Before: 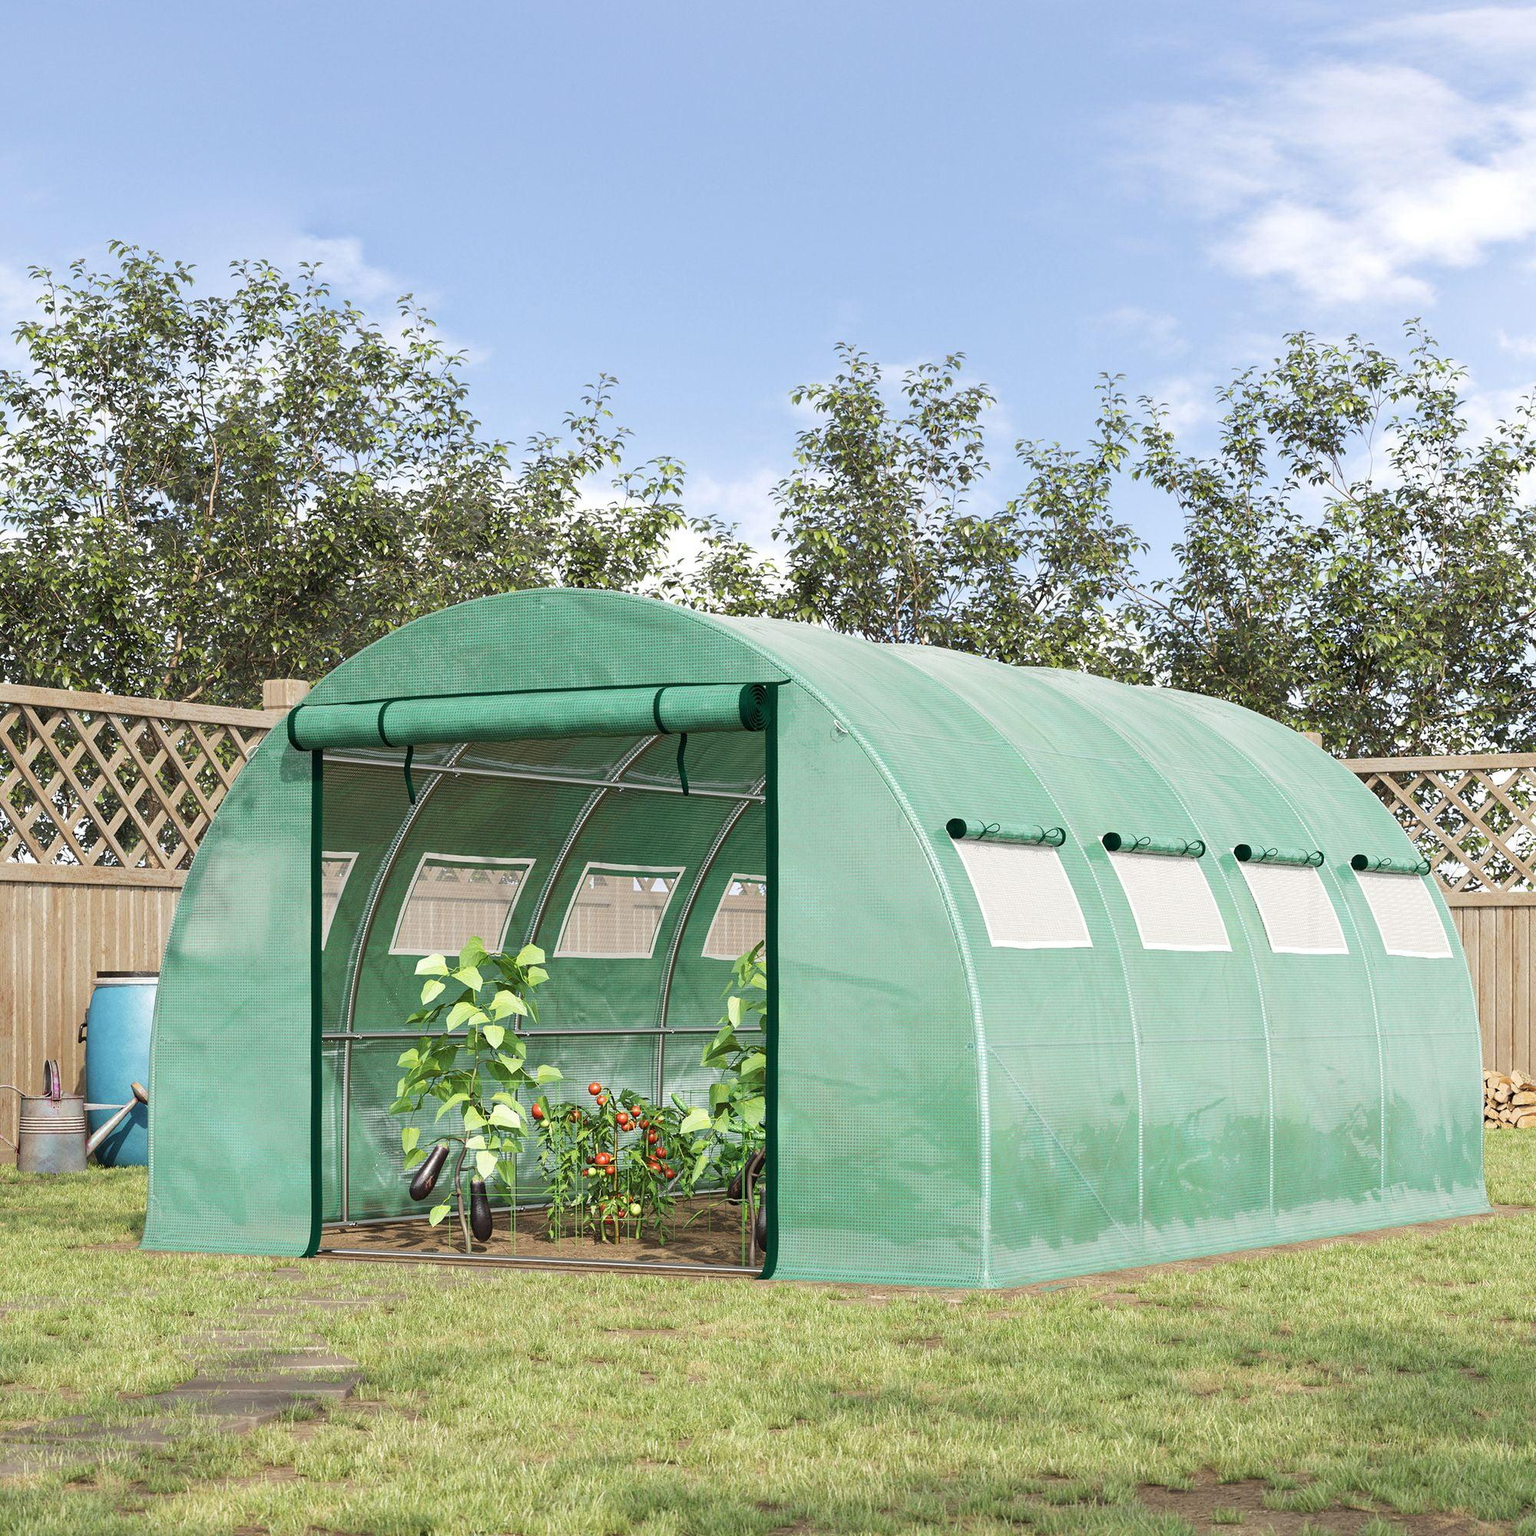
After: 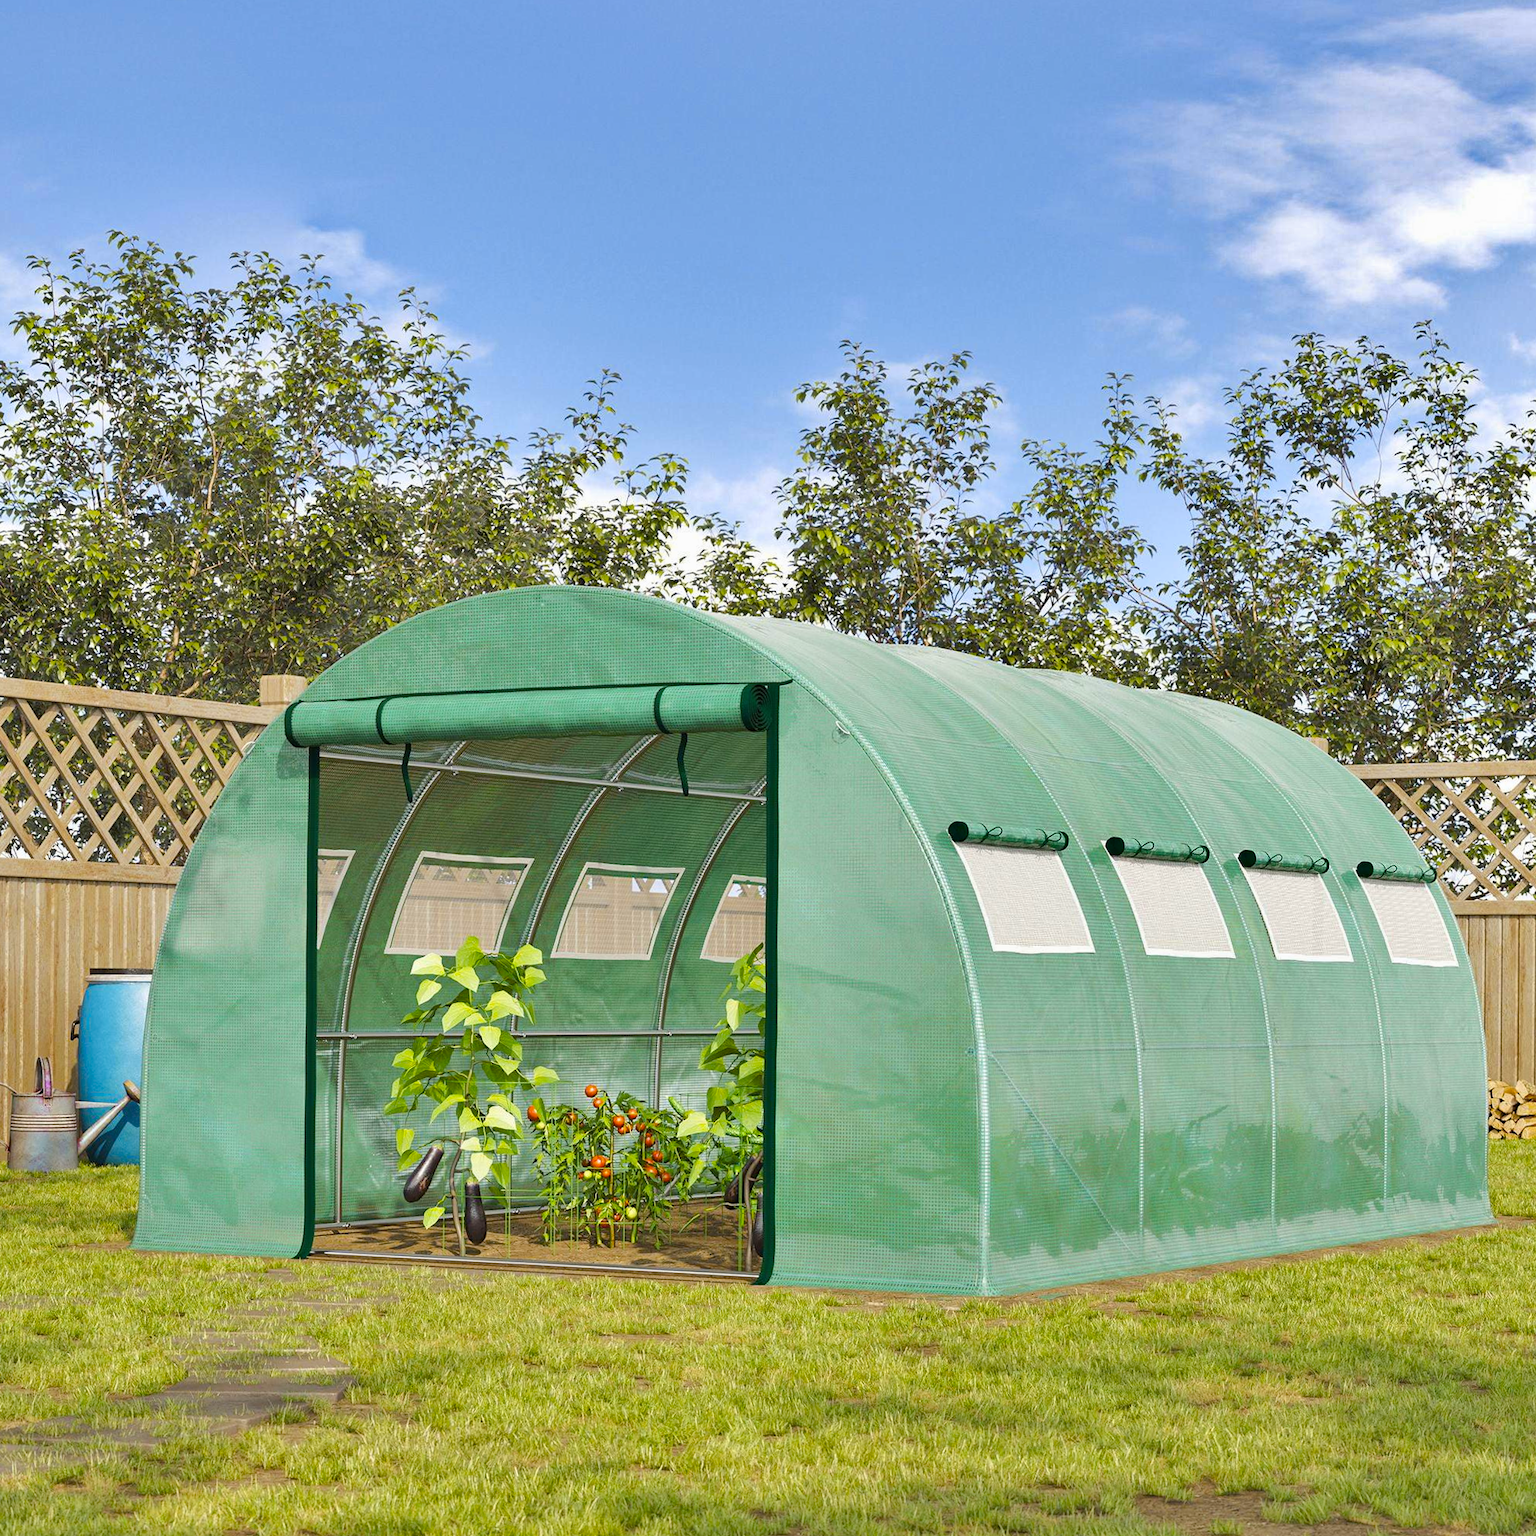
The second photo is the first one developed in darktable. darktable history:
color contrast: green-magenta contrast 0.8, blue-yellow contrast 1.1, unbound 0
crop and rotate: angle -0.5°
shadows and highlights: radius 118.69, shadows 42.21, highlights -61.56, soften with gaussian
color balance rgb: perceptual saturation grading › global saturation 25%, perceptual brilliance grading › mid-tones 10%, perceptual brilliance grading › shadows 15%, global vibrance 20%
local contrast: mode bilateral grid, contrast 100, coarseness 100, detail 91%, midtone range 0.2
